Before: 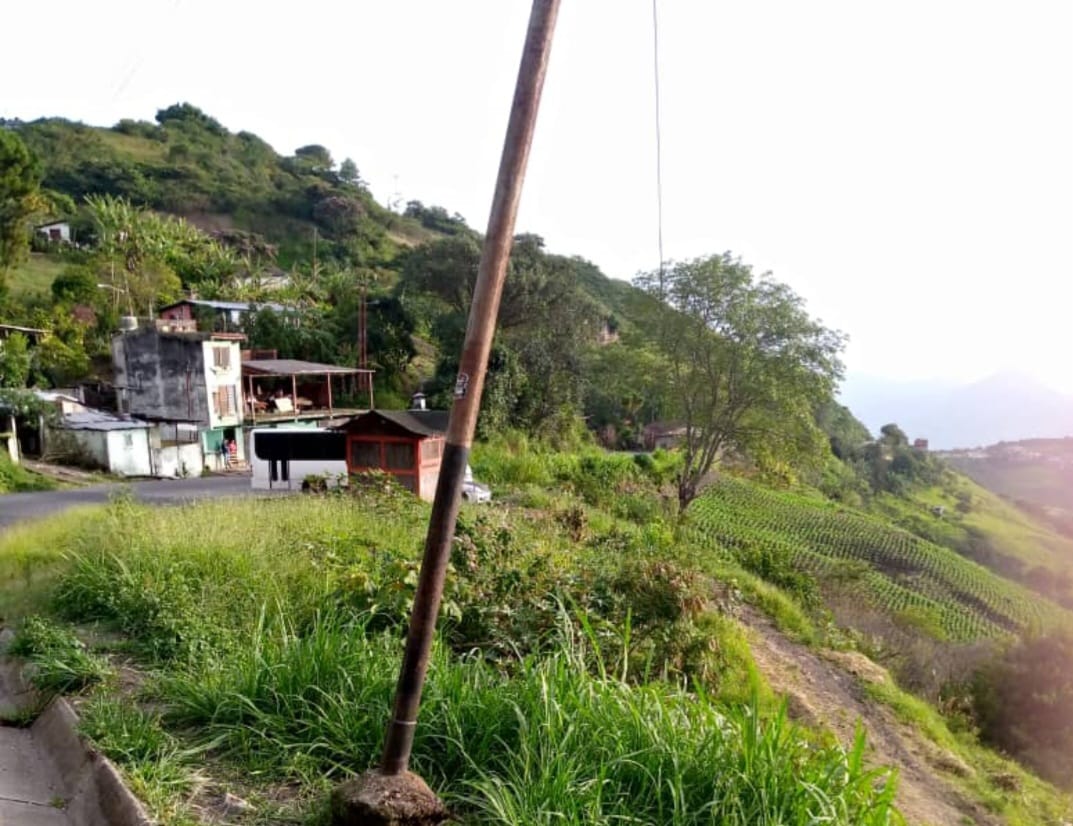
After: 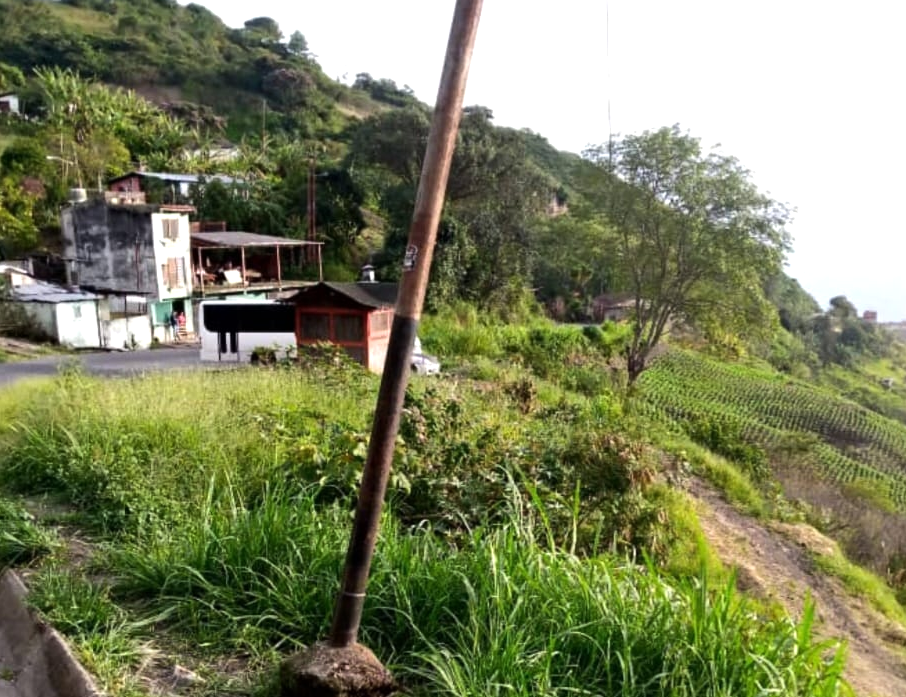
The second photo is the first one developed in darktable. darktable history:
crop and rotate: left 4.842%, top 15.51%, right 10.668%
tone equalizer: -8 EV -0.417 EV, -7 EV -0.389 EV, -6 EV -0.333 EV, -5 EV -0.222 EV, -3 EV 0.222 EV, -2 EV 0.333 EV, -1 EV 0.389 EV, +0 EV 0.417 EV, edges refinement/feathering 500, mask exposure compensation -1.57 EV, preserve details no
